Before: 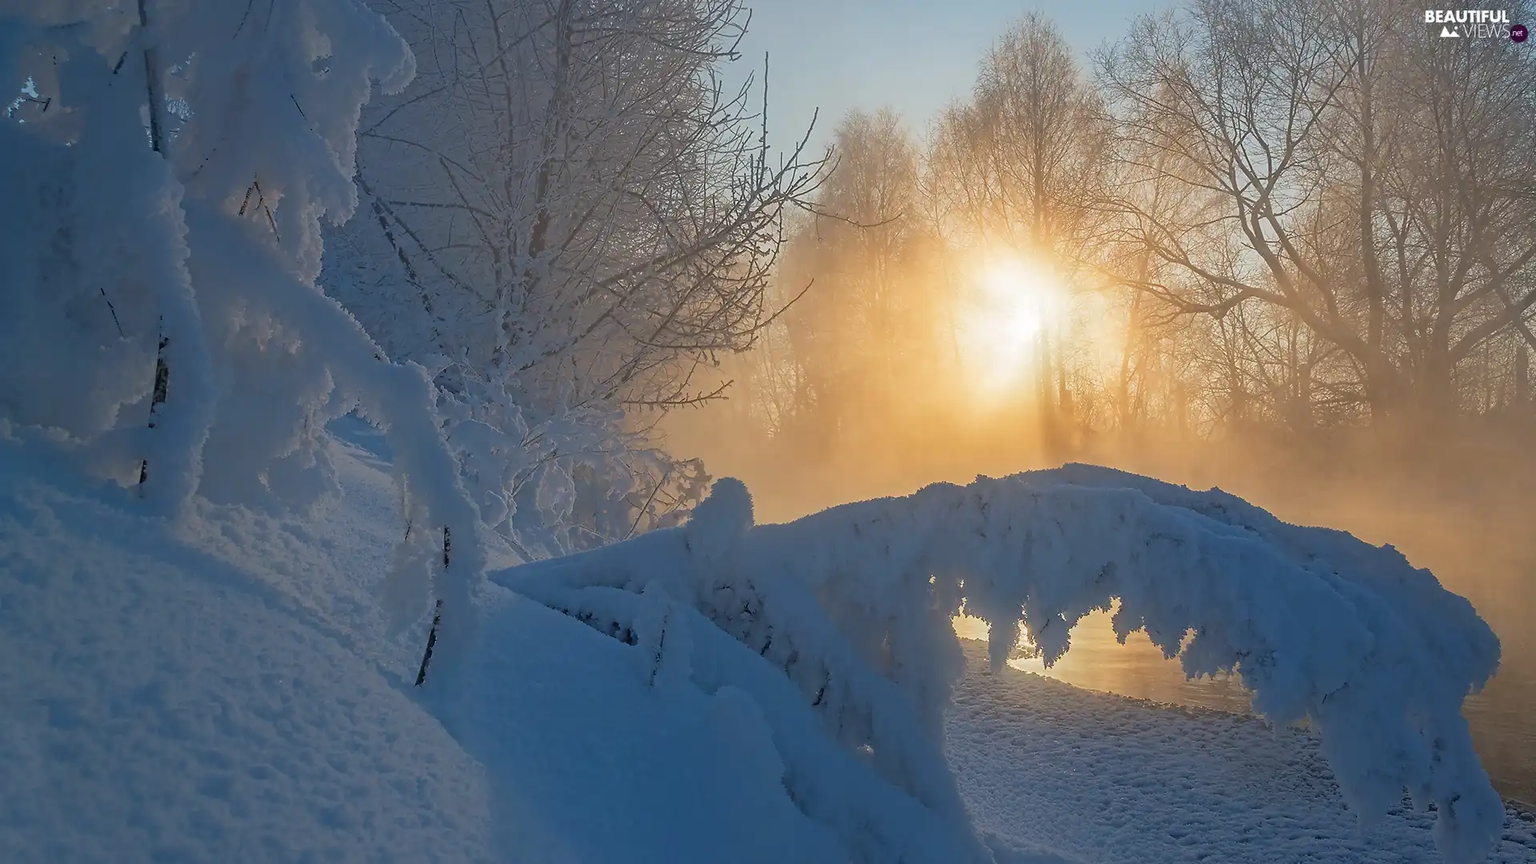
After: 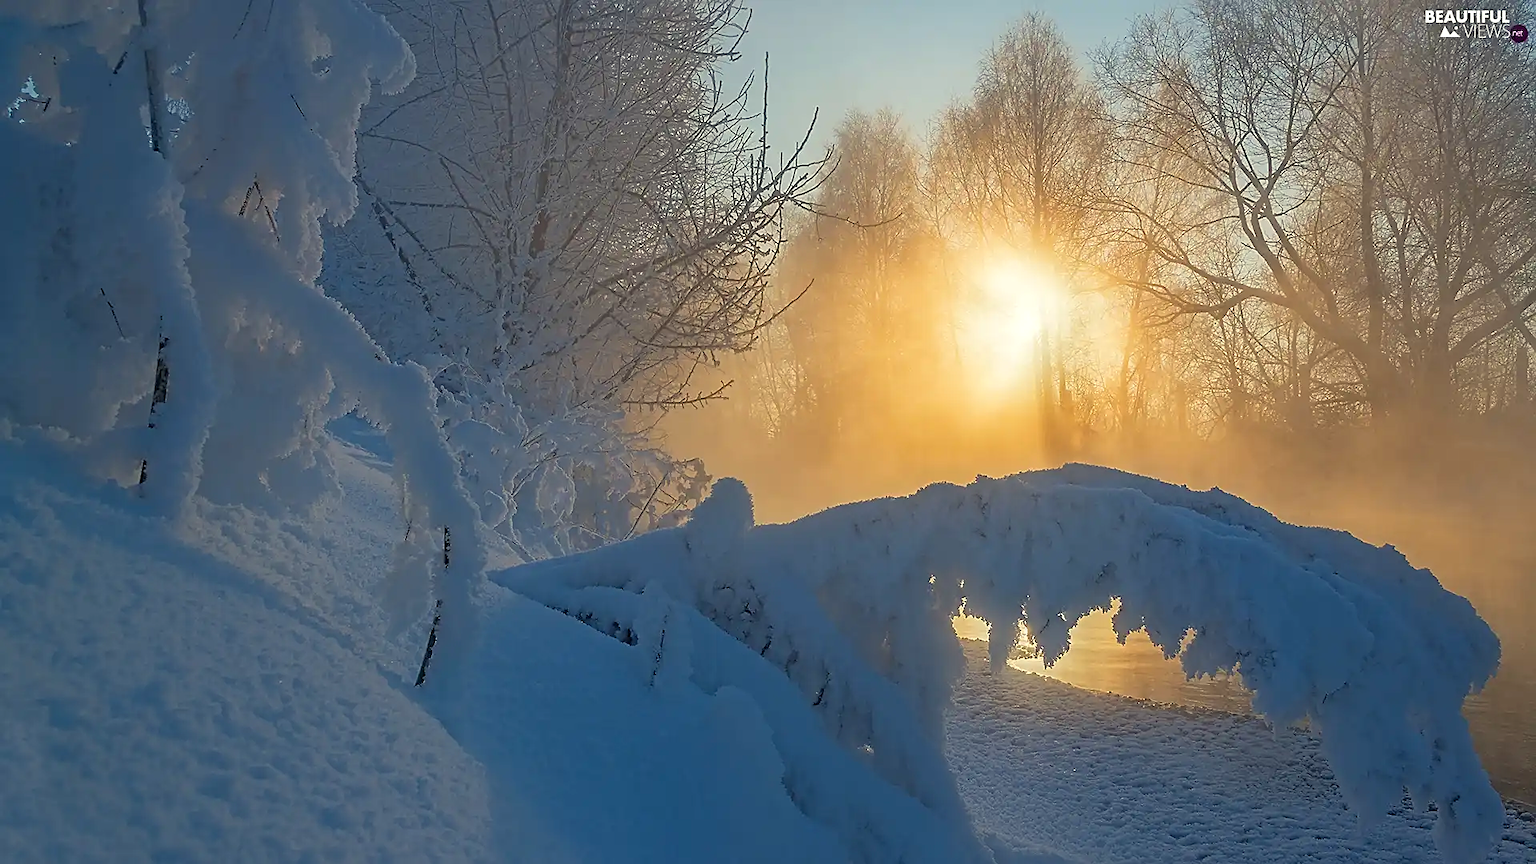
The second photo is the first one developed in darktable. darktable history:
color balance rgb: highlights gain › luminance 6.347%, highlights gain › chroma 2.546%, highlights gain › hue 93.26°, perceptual saturation grading › global saturation 10.211%
sharpen: on, module defaults
tone equalizer: on, module defaults
